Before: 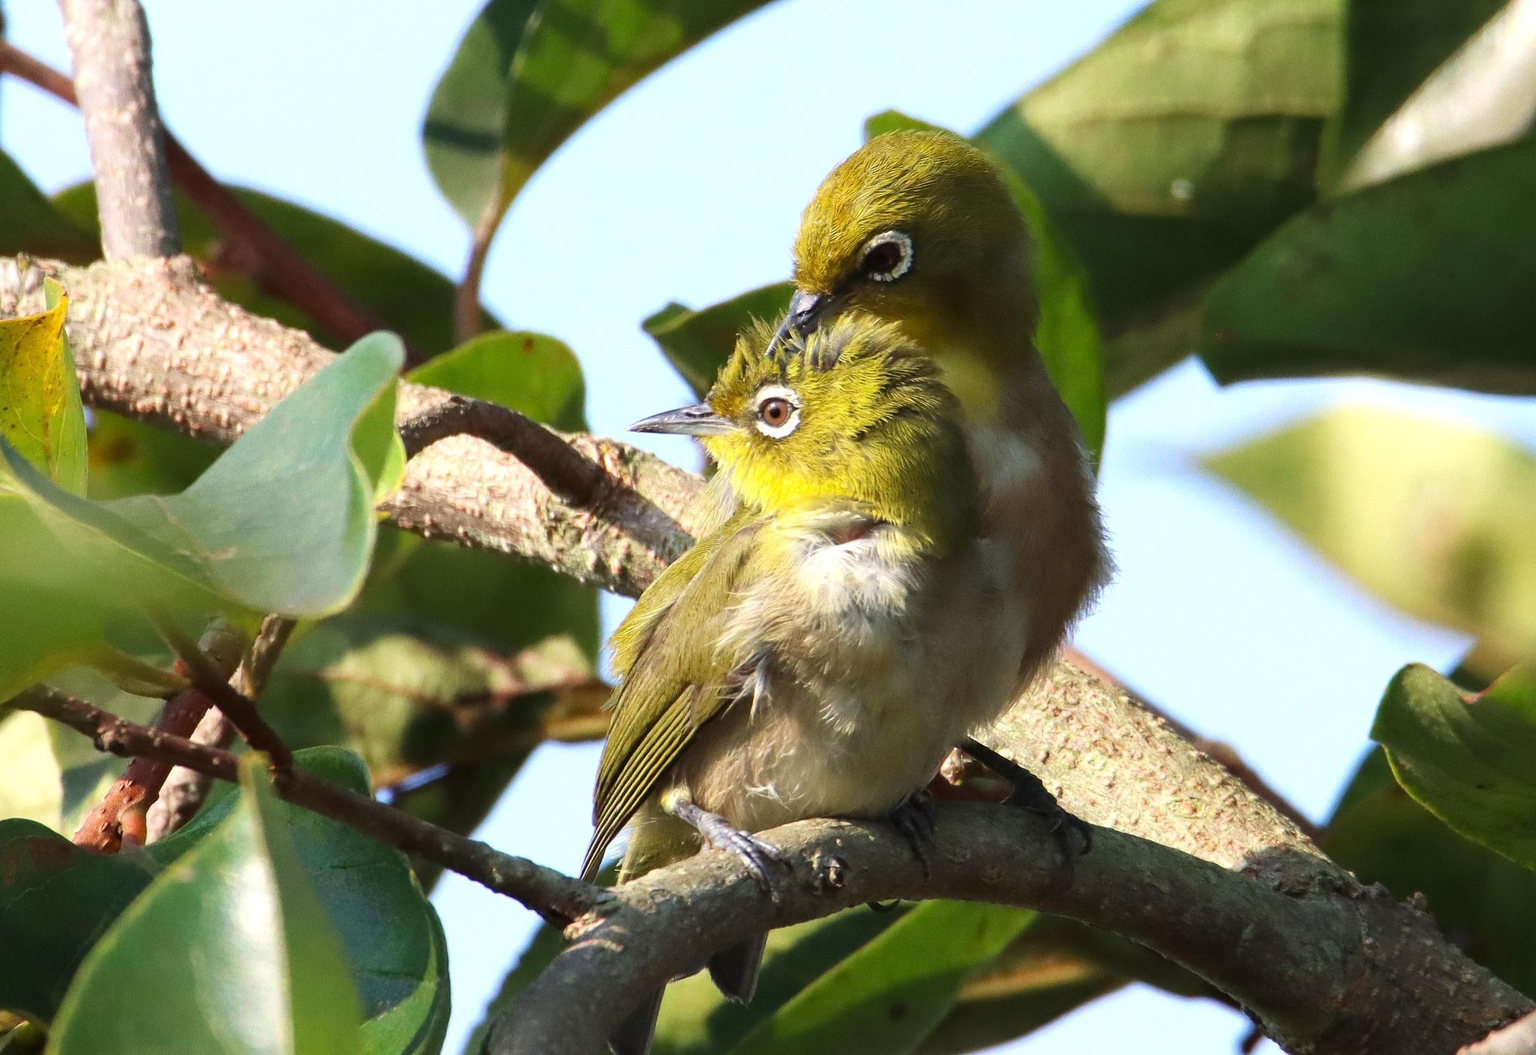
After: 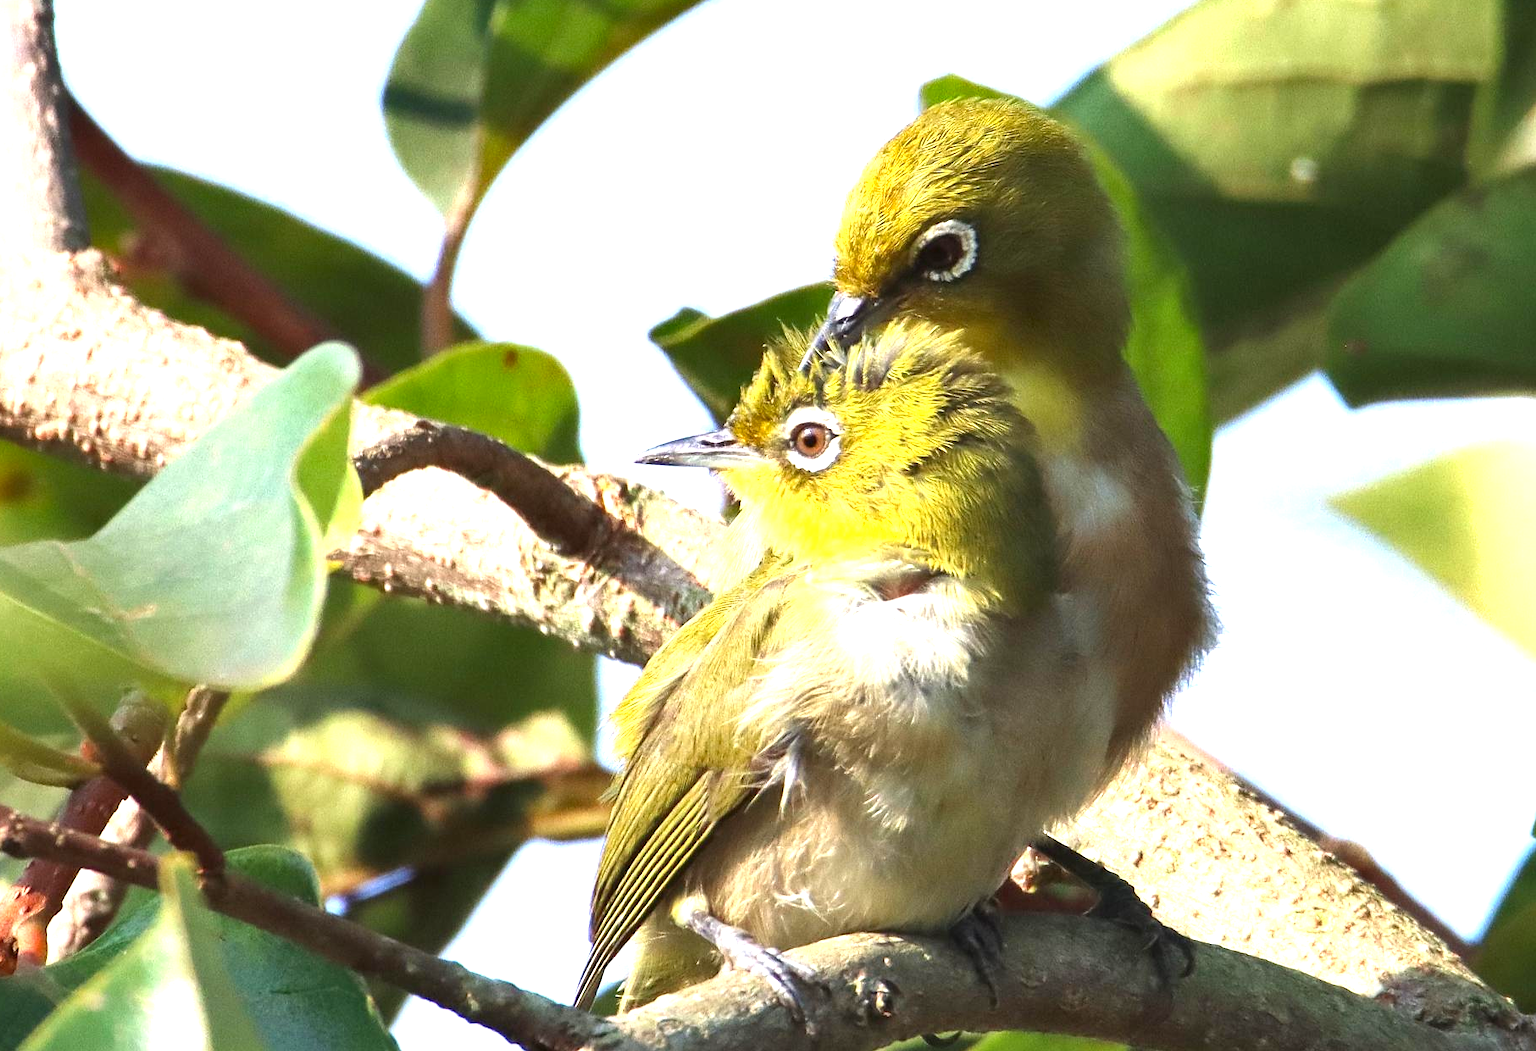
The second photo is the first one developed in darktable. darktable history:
crop and rotate: left 7.016%, top 4.709%, right 10.568%, bottom 13.135%
shadows and highlights: shadows 52.2, highlights -28.36, soften with gaussian
exposure: black level correction 0, exposure 0.953 EV, compensate highlight preservation false
